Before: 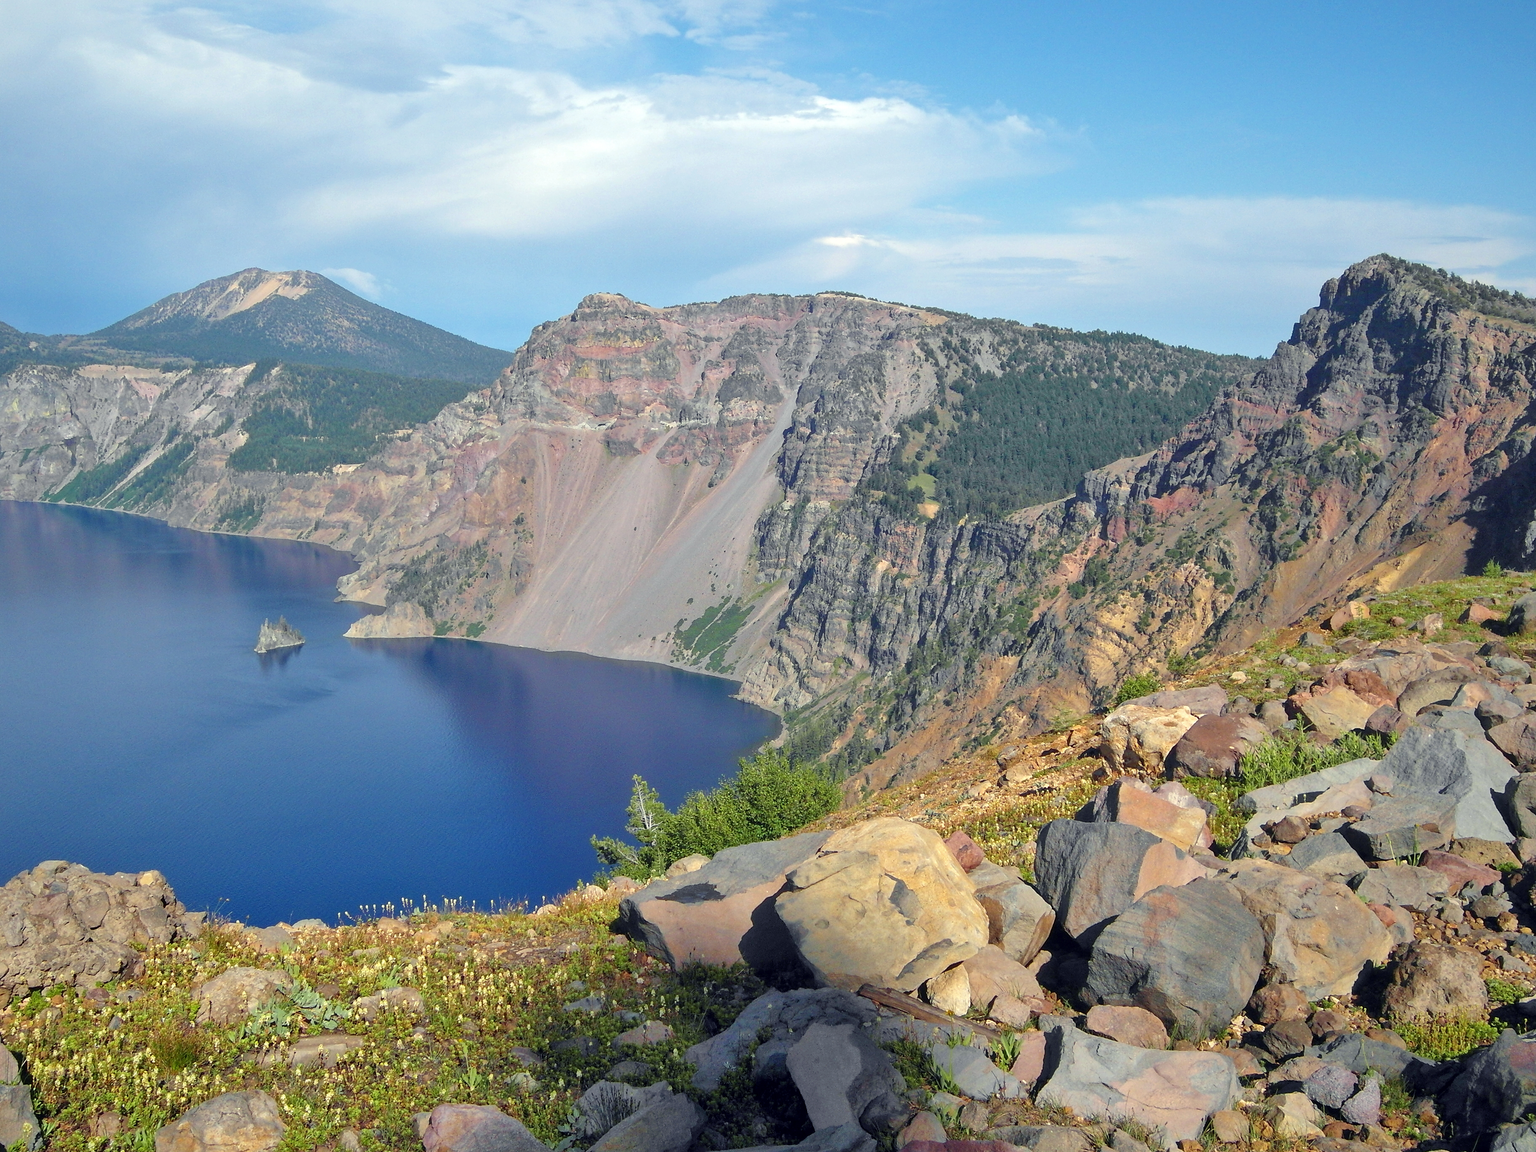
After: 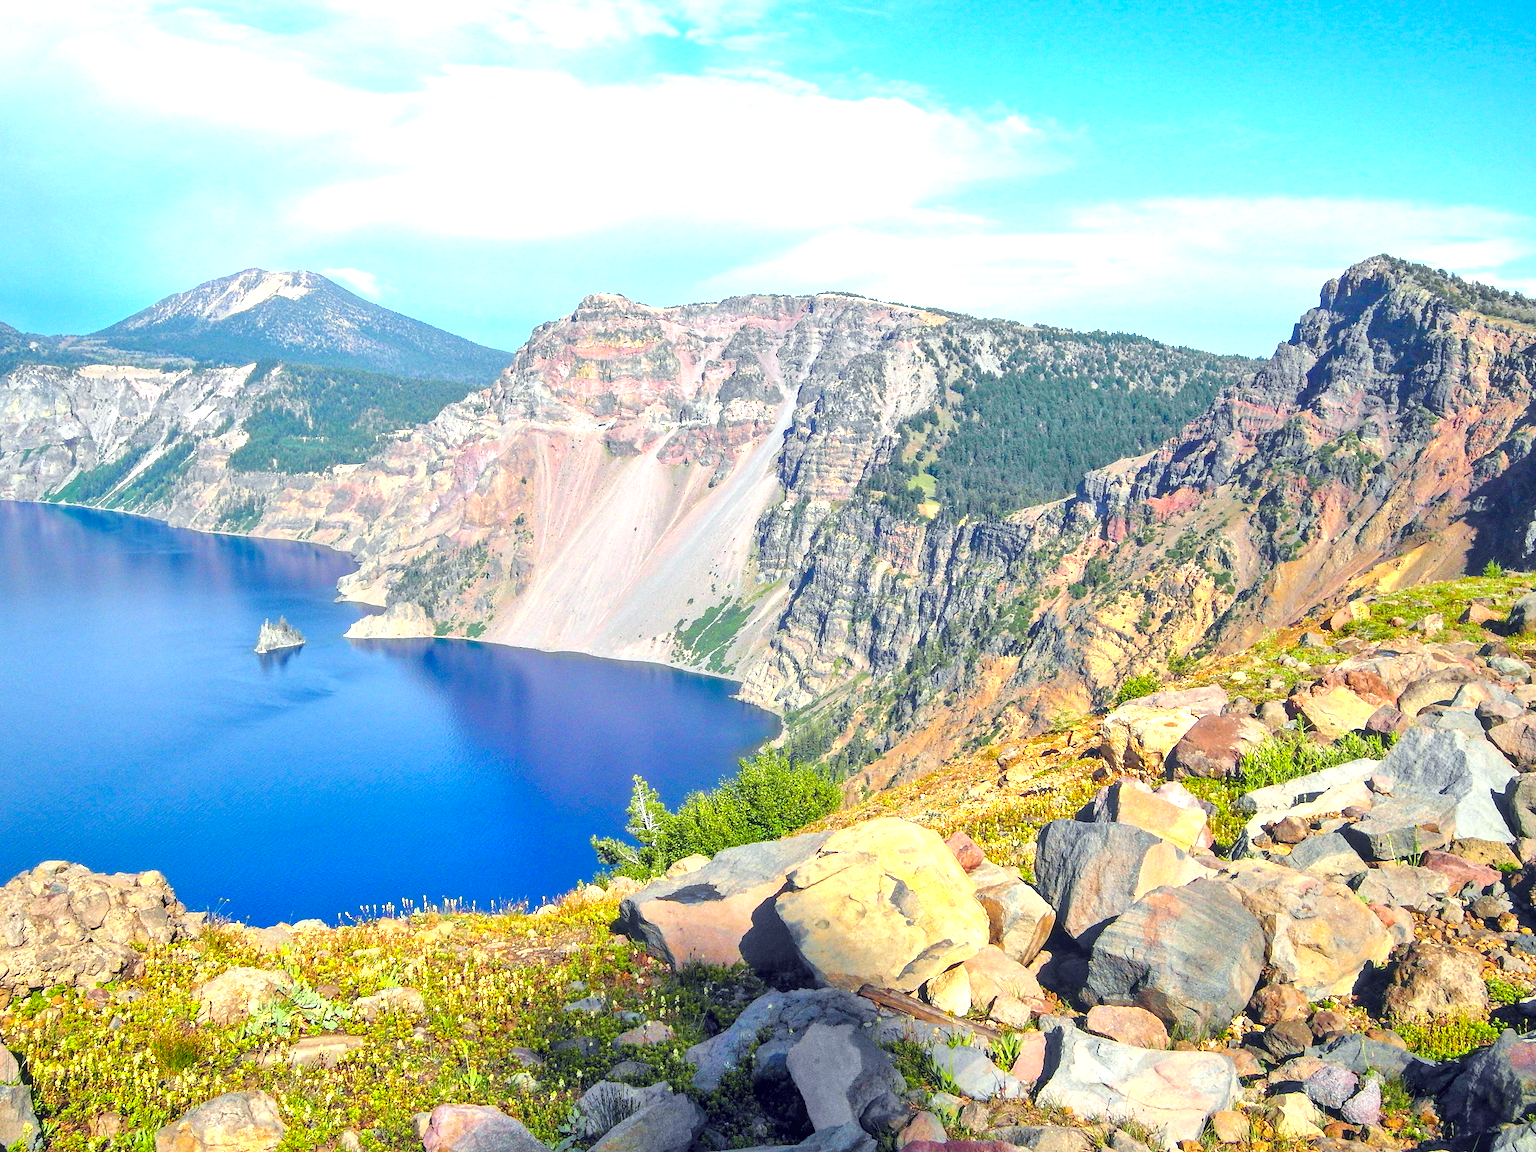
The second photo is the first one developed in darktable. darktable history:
exposure: black level correction -0.002, exposure 1.113 EV, compensate exposure bias true, compensate highlight preservation false
local contrast: on, module defaults
color balance rgb: linear chroma grading › shadows 10.129%, linear chroma grading › highlights 9.48%, linear chroma grading › global chroma 14.636%, linear chroma grading › mid-tones 14.804%, perceptual saturation grading › global saturation 0.491%, perceptual brilliance grading › global brilliance -1.486%, perceptual brilliance grading › highlights -0.754%, perceptual brilliance grading › mid-tones -1.923%, perceptual brilliance grading › shadows -1.497%, global vibrance 15.102%
